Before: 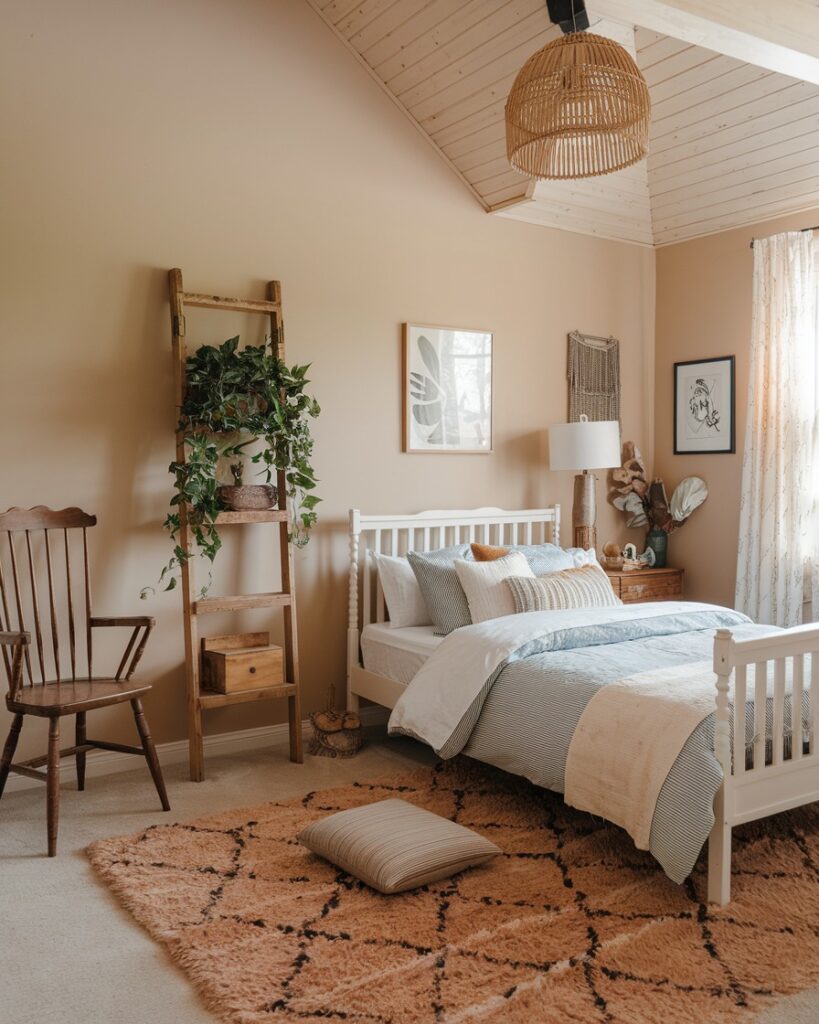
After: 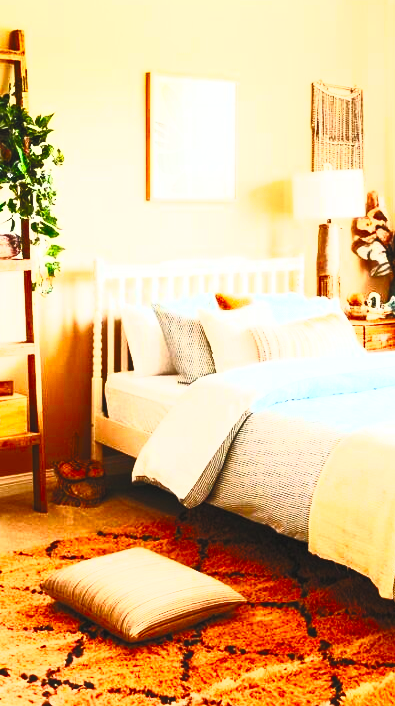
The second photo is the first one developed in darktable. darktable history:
crop: left 31.329%, top 24.514%, right 20.331%, bottom 6.478%
contrast brightness saturation: contrast 0.997, brightness 0.985, saturation 0.993
base curve: curves: ch0 [(0, 0) (0.036, 0.025) (0.121, 0.166) (0.206, 0.329) (0.605, 0.79) (1, 1)], preserve colors none
